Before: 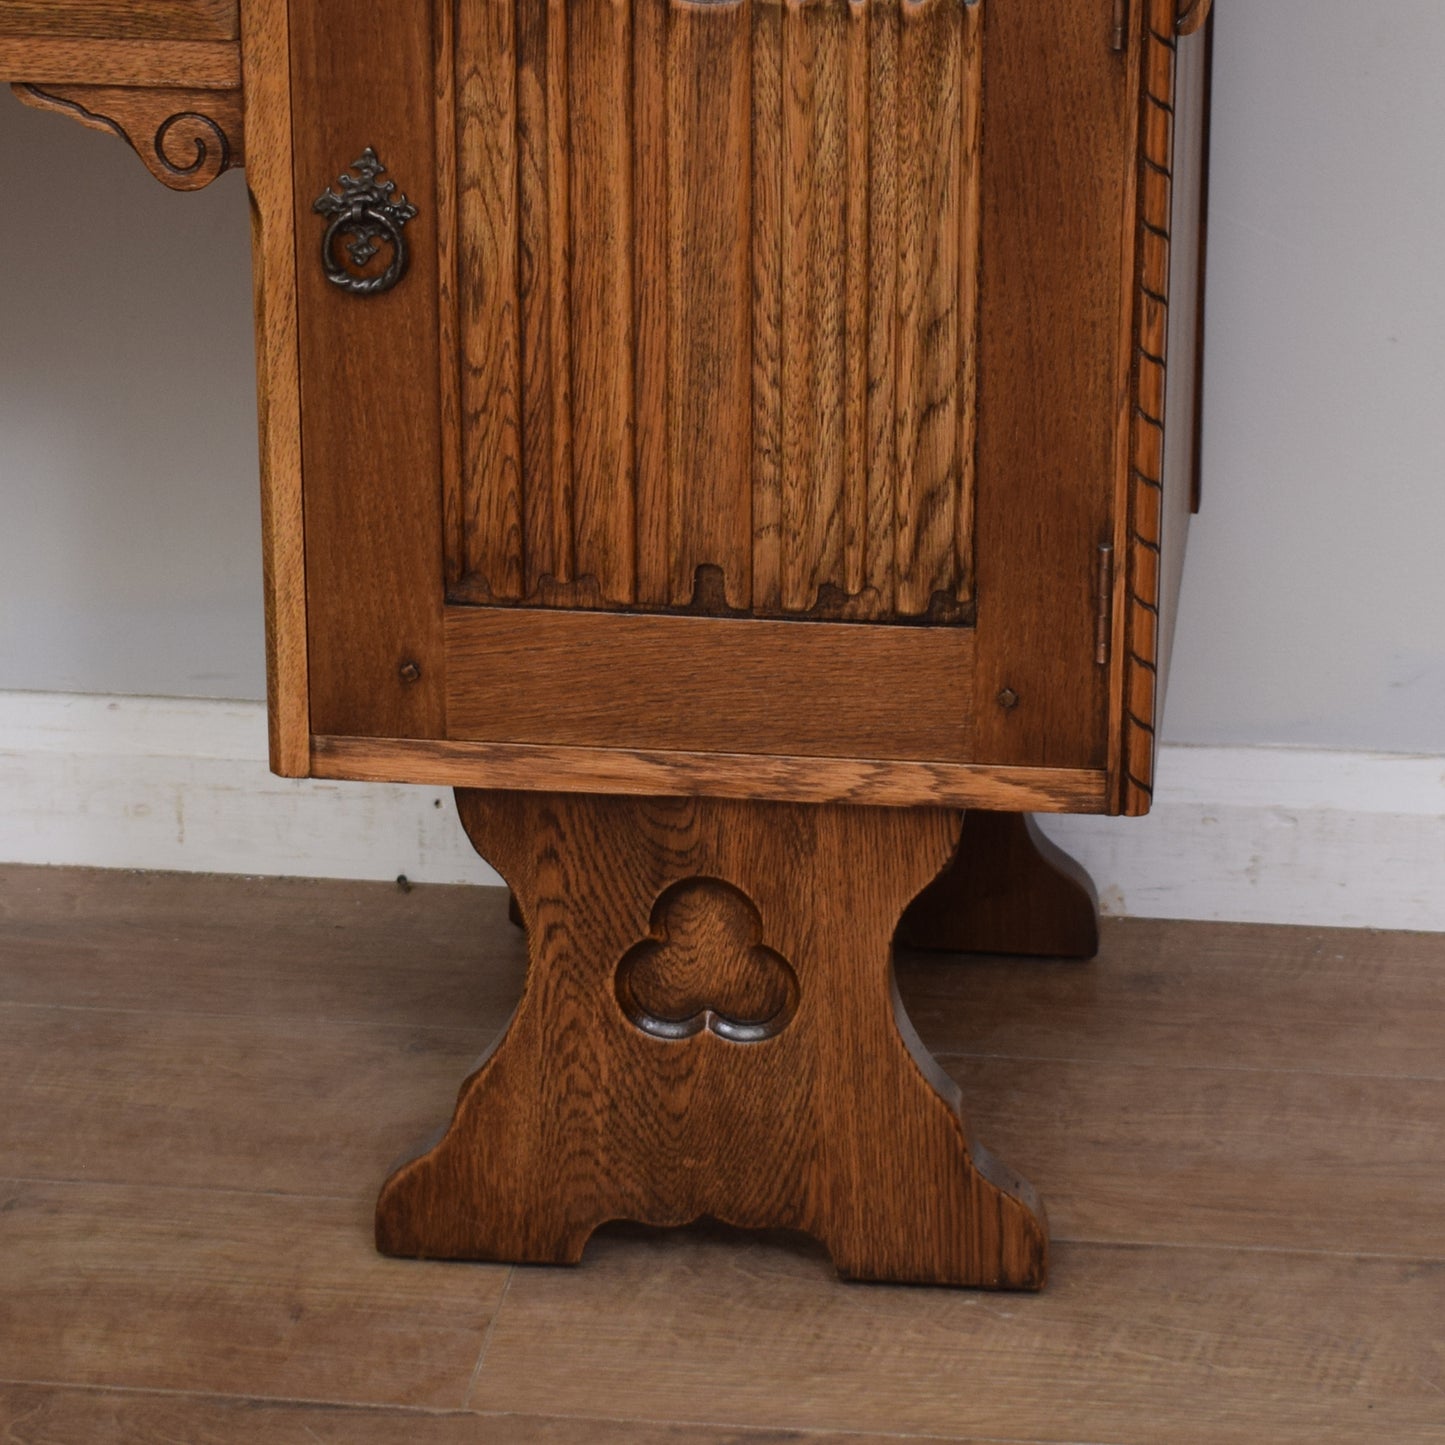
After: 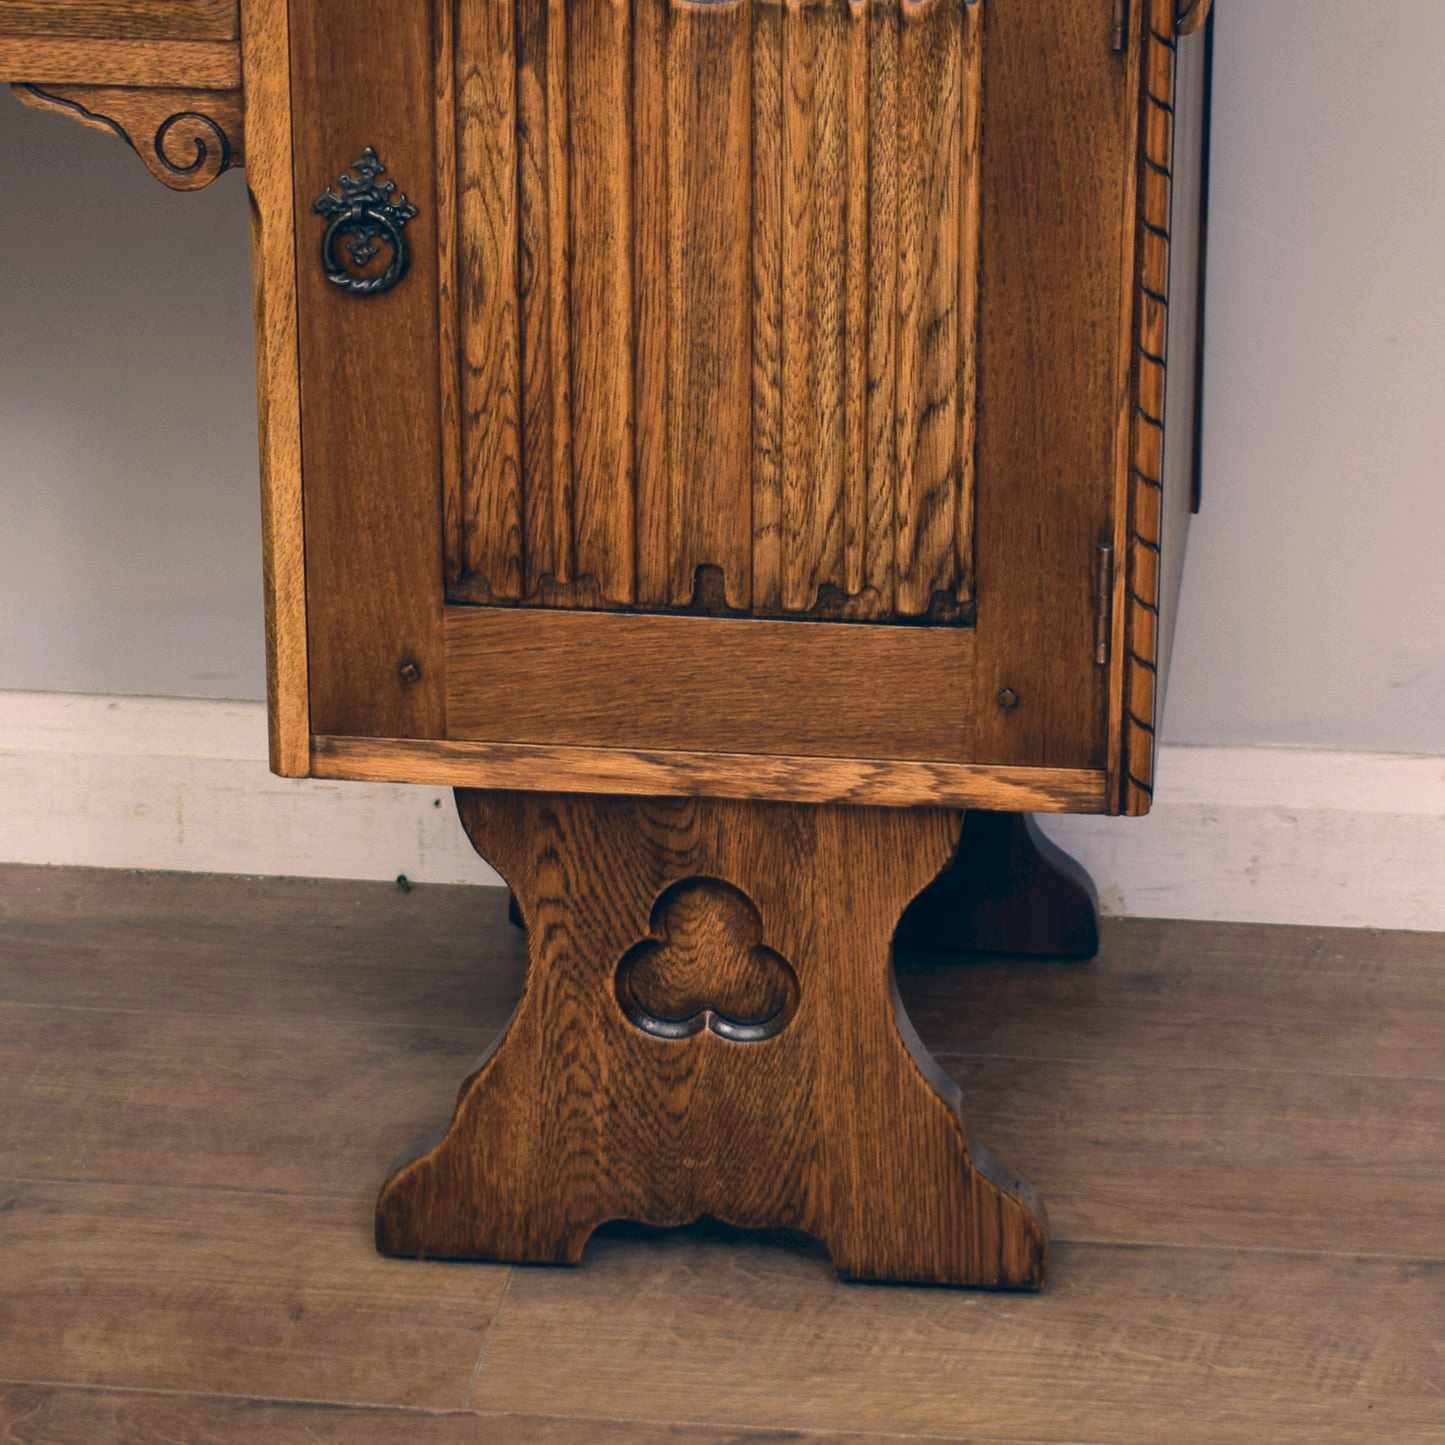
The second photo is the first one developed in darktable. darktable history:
color zones: curves: ch0 [(0.099, 0.624) (0.257, 0.596) (0.384, 0.376) (0.529, 0.492) (0.697, 0.564) (0.768, 0.532) (0.908, 0.644)]; ch1 [(0.112, 0.564) (0.254, 0.612) (0.432, 0.676) (0.592, 0.456) (0.743, 0.684) (0.888, 0.536)]; ch2 [(0.25, 0.5) (0.469, 0.36) (0.75, 0.5)]
color correction: highlights a* 10.33, highlights b* 14.39, shadows a* -9.88, shadows b* -14.93
